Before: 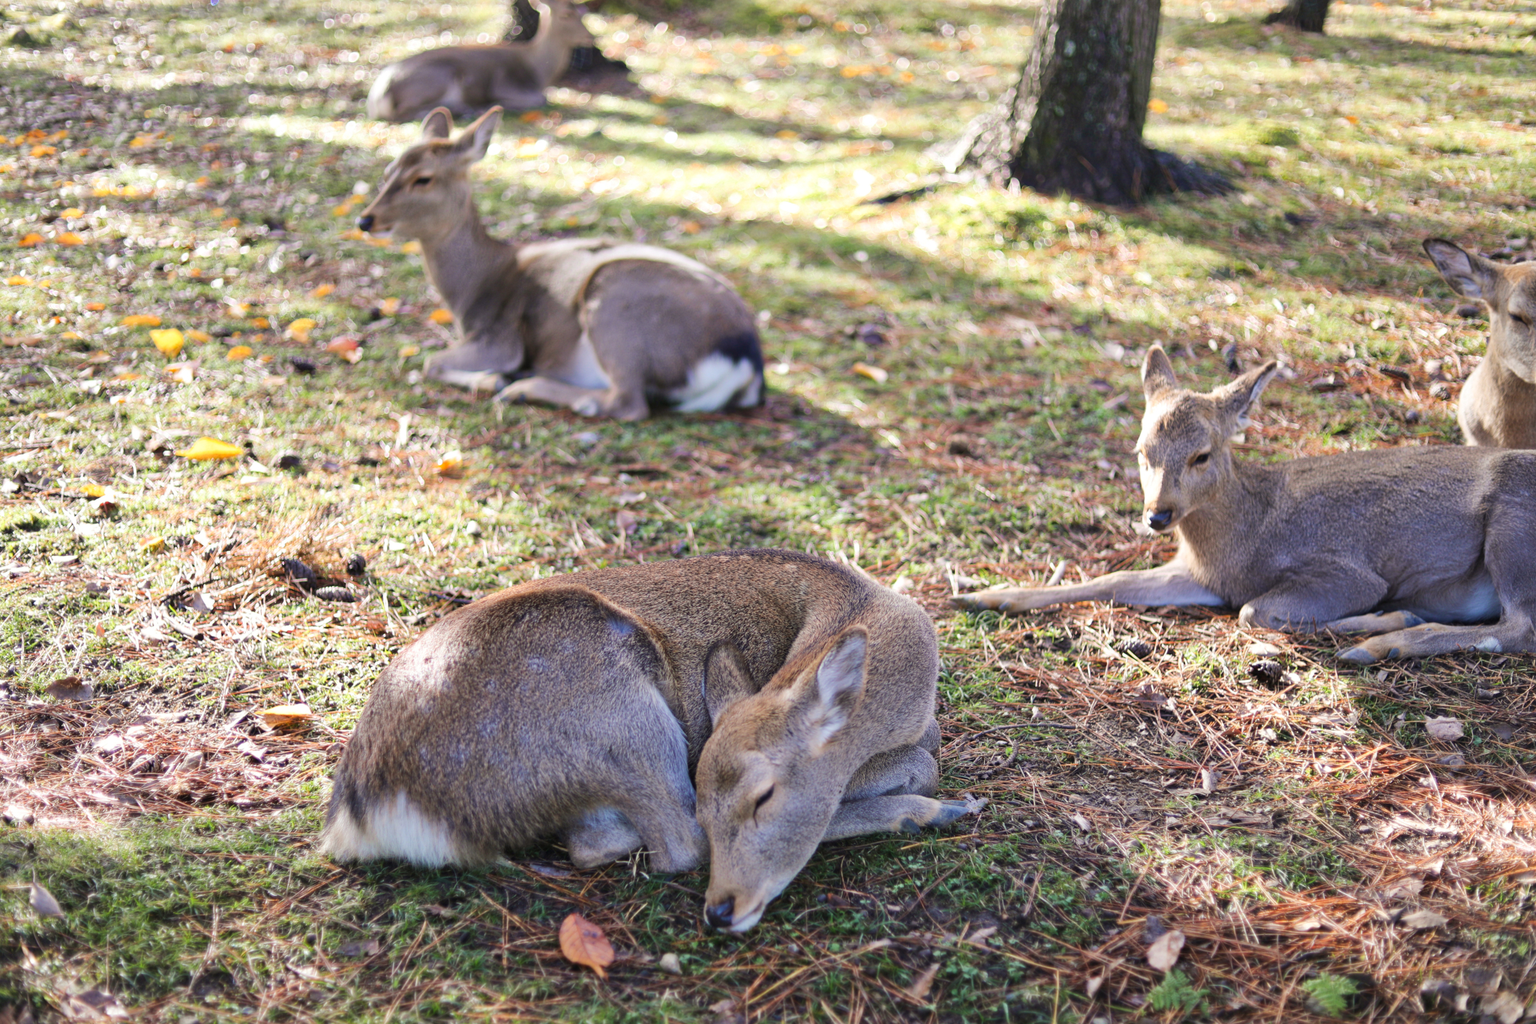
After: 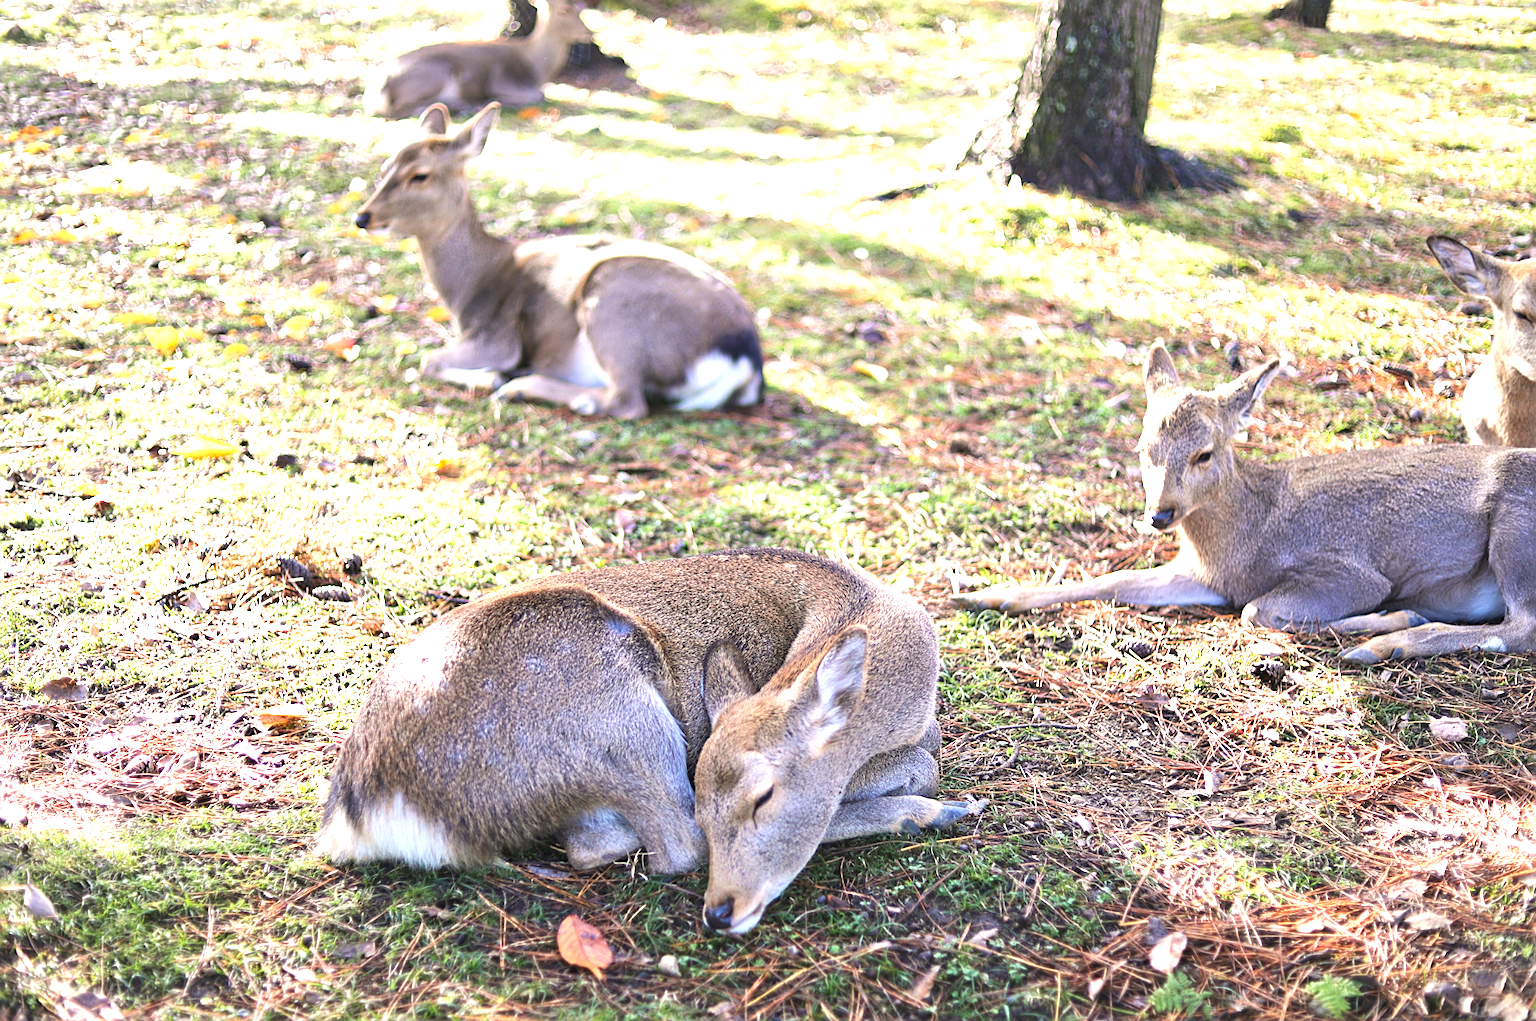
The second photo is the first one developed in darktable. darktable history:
exposure: exposure 1.089 EV, compensate highlight preservation false
sharpen: on, module defaults
crop: left 0.434%, top 0.485%, right 0.244%, bottom 0.386%
